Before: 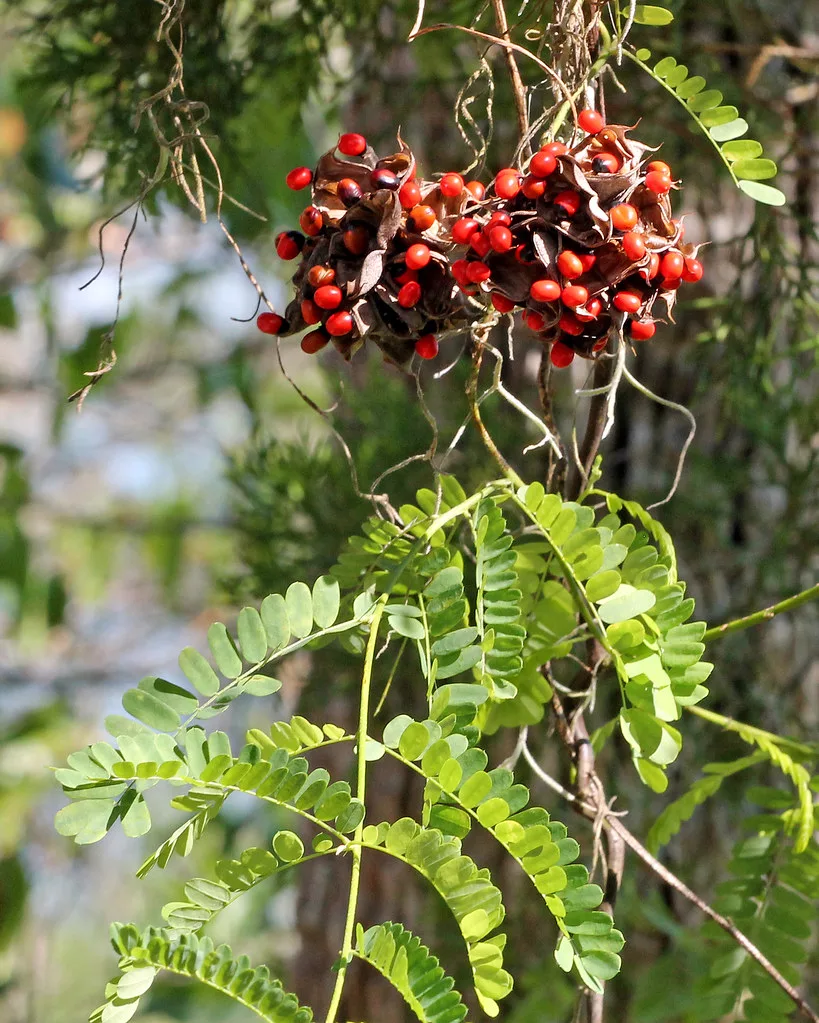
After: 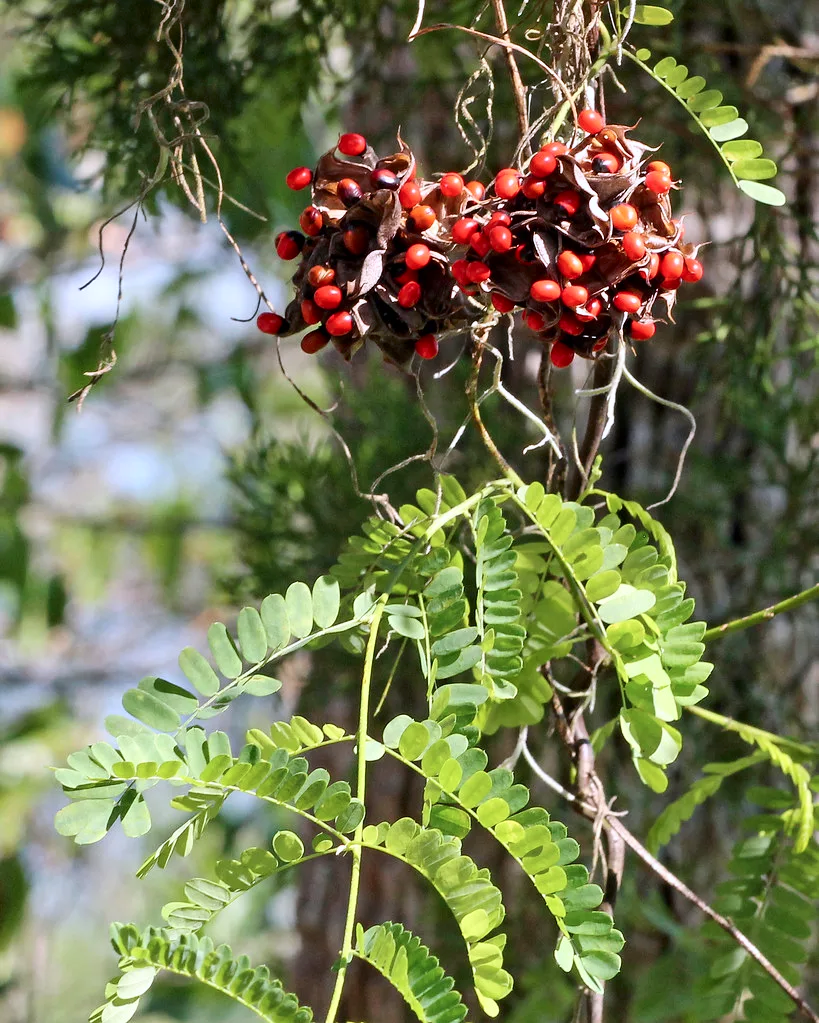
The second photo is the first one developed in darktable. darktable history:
color calibration: illuminant as shot in camera, x 0.358, y 0.373, temperature 4628.91 K
contrast brightness saturation: contrast 0.14
